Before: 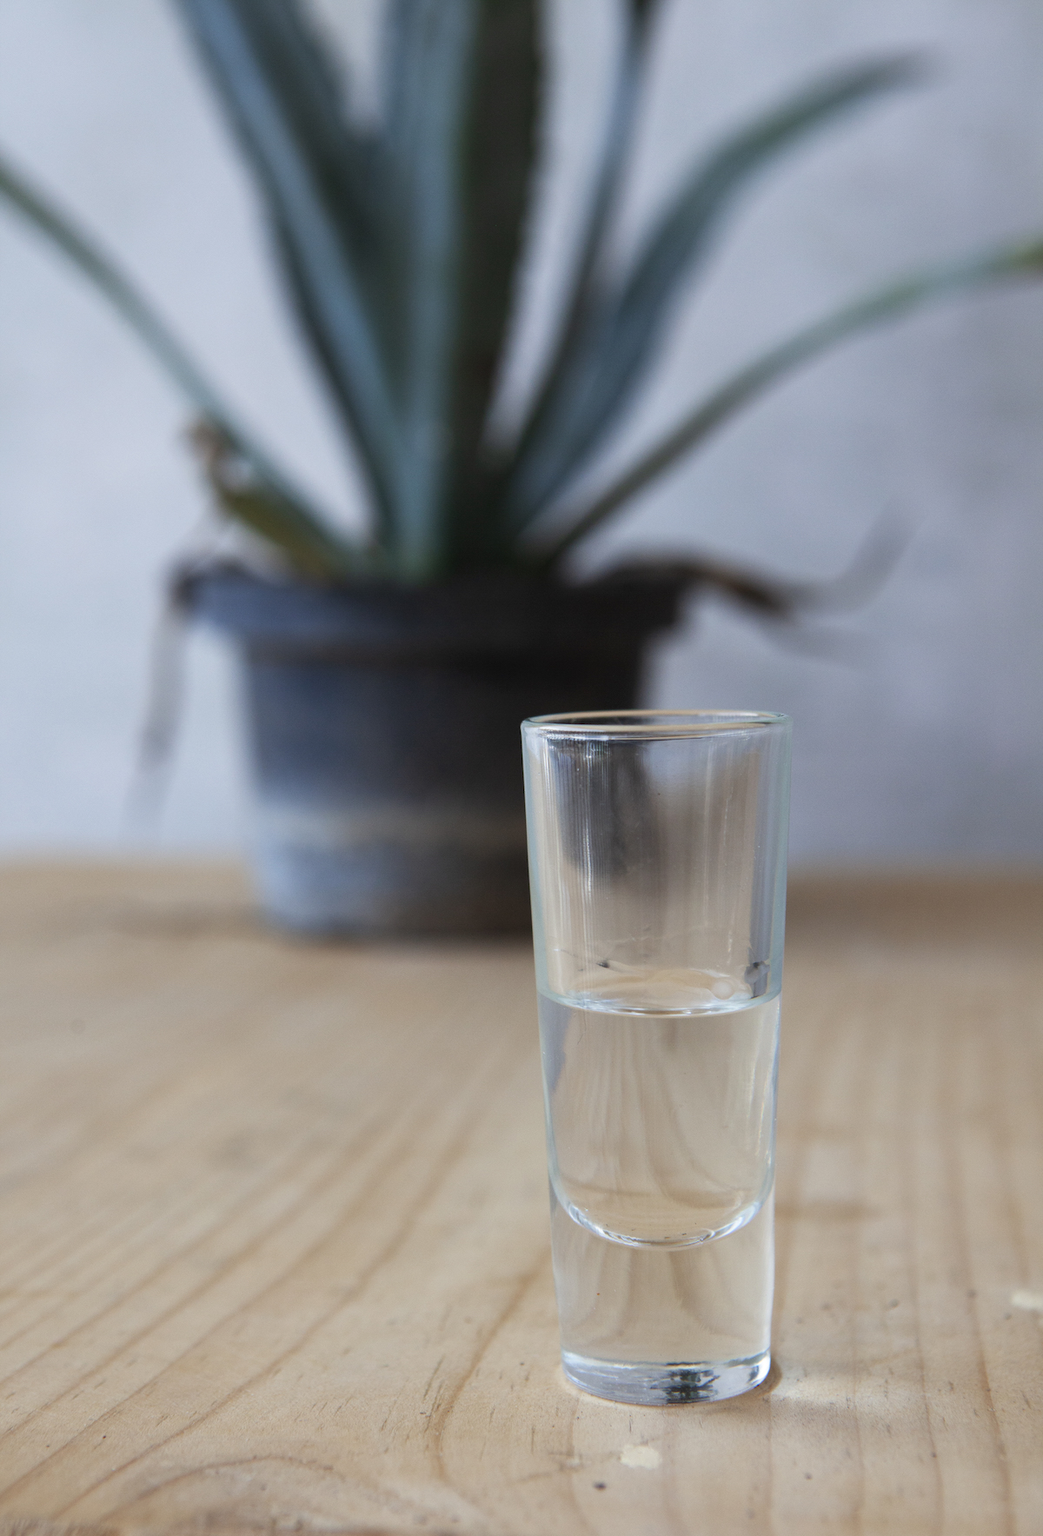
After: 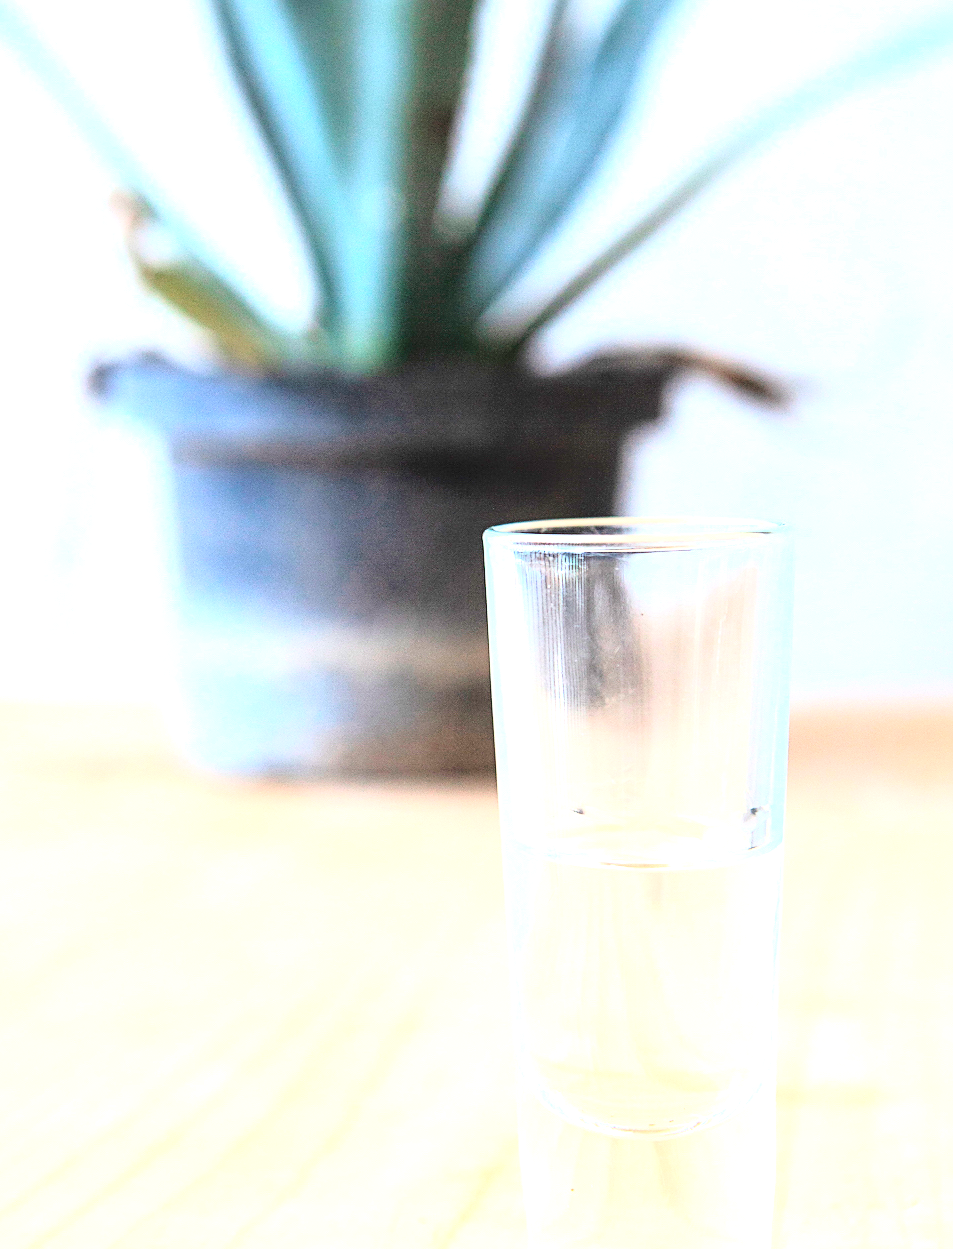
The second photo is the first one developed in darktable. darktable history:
sharpen: on, module defaults
crop: left 9.712%, top 16.928%, right 10.845%, bottom 12.332%
exposure: black level correction 0, exposure 2.138 EV, compensate exposure bias true, compensate highlight preservation false
local contrast: on, module defaults
base curve: curves: ch0 [(0, 0) (0.028, 0.03) (0.121, 0.232) (0.46, 0.748) (0.859, 0.968) (1, 1)]
